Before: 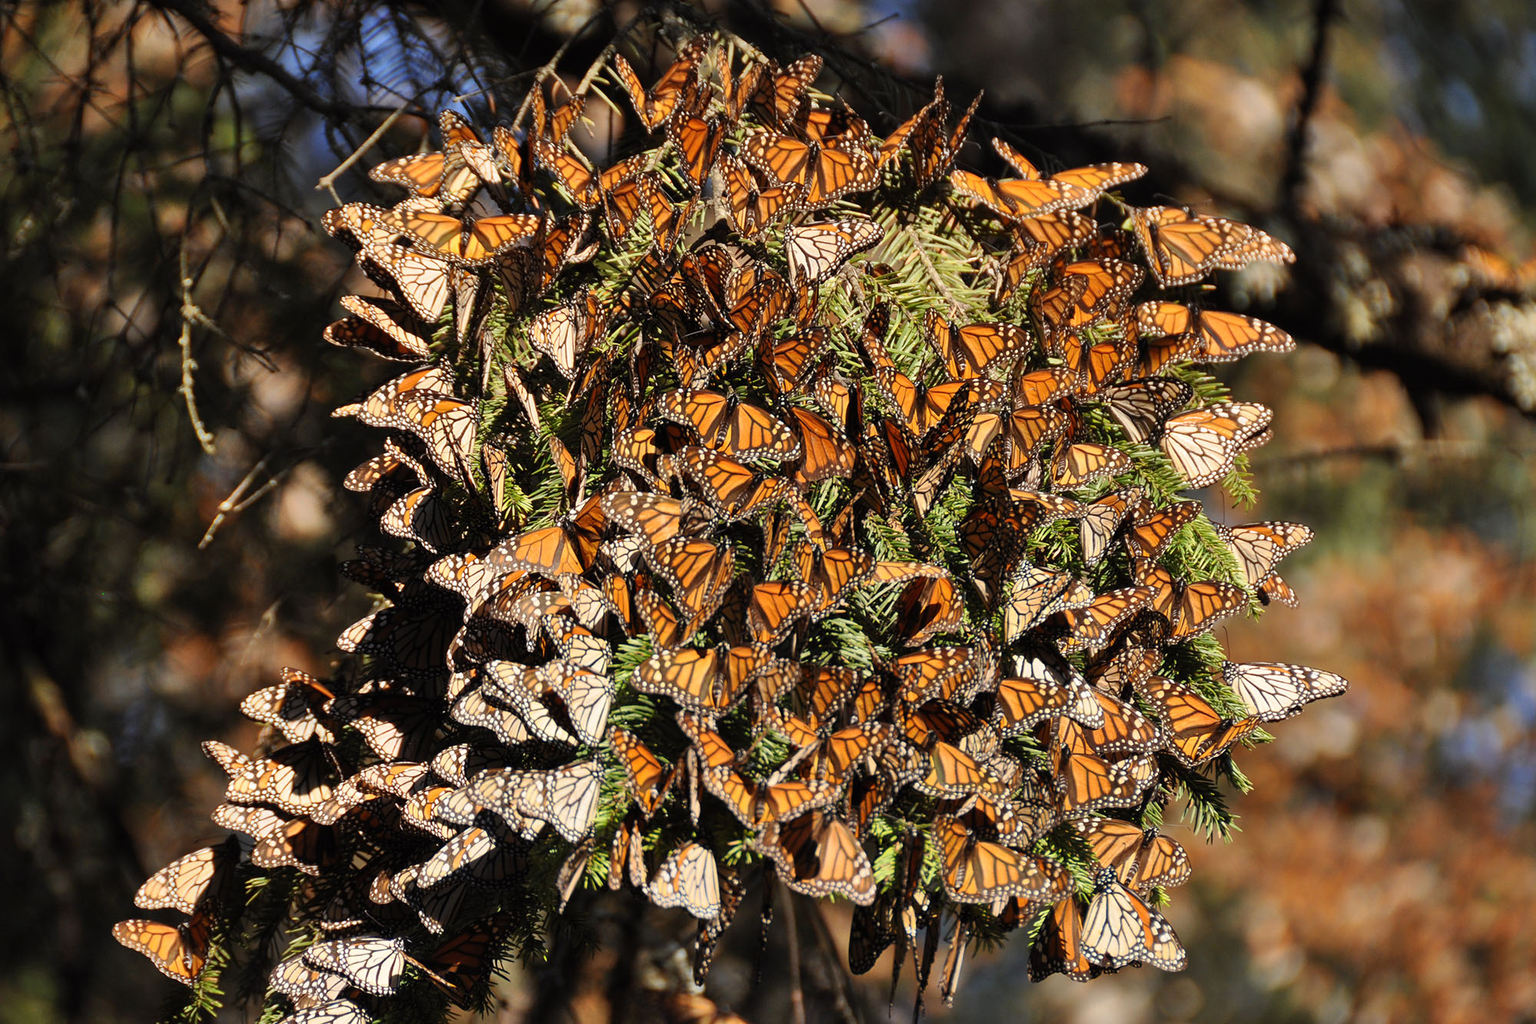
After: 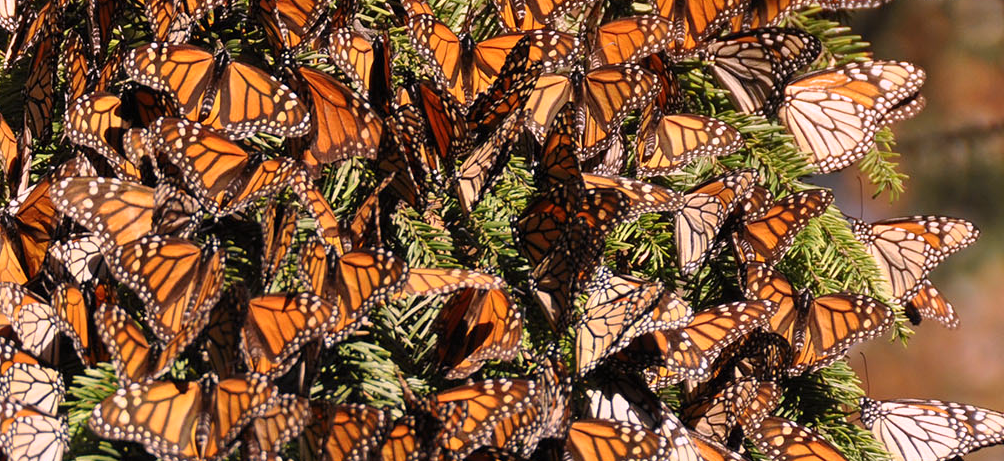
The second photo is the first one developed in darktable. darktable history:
color correction: highlights a* 12.23, highlights b* 5.41
crop: left 36.607%, top 34.735%, right 13.146%, bottom 30.611%
color calibration: illuminant as shot in camera, x 0.358, y 0.373, temperature 4628.91 K
